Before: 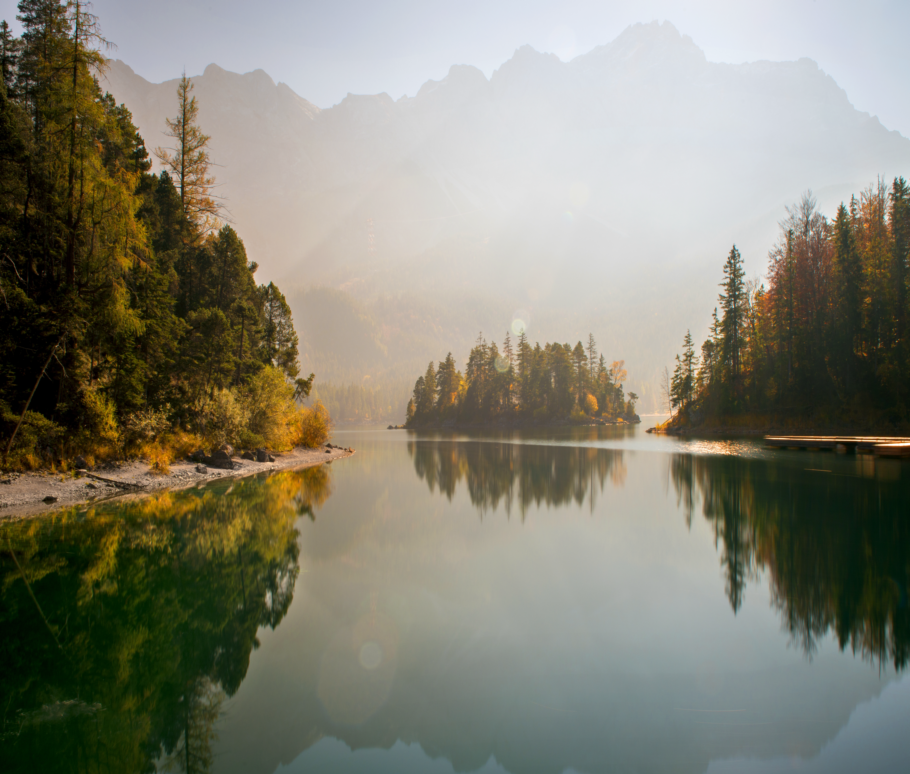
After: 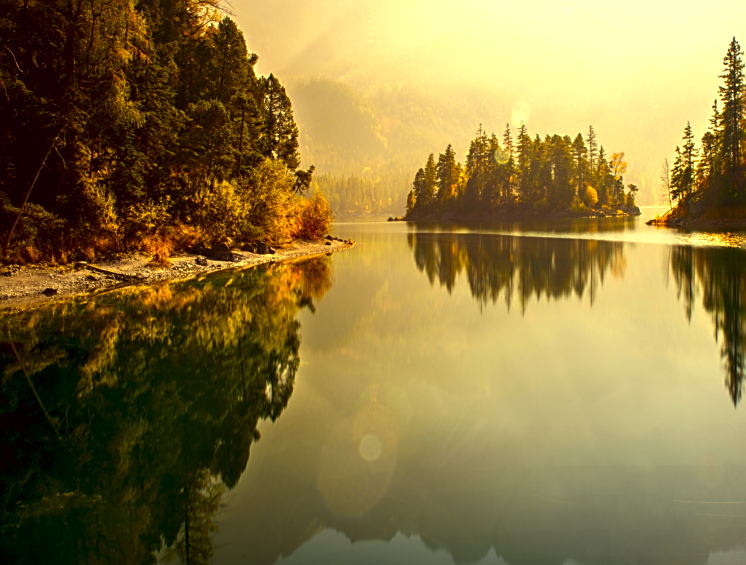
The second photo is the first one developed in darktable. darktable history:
crop: top 26.895%, right 17.948%
sharpen: amount 0.563
tone equalizer: on, module defaults
color correction: highlights a* -0.401, highlights b* 39.98, shadows a* 9.62, shadows b* -0.558
local contrast: on, module defaults
contrast brightness saturation: brightness -0.254, saturation 0.204
exposure: black level correction 0, exposure 0.699 EV, compensate highlight preservation false
